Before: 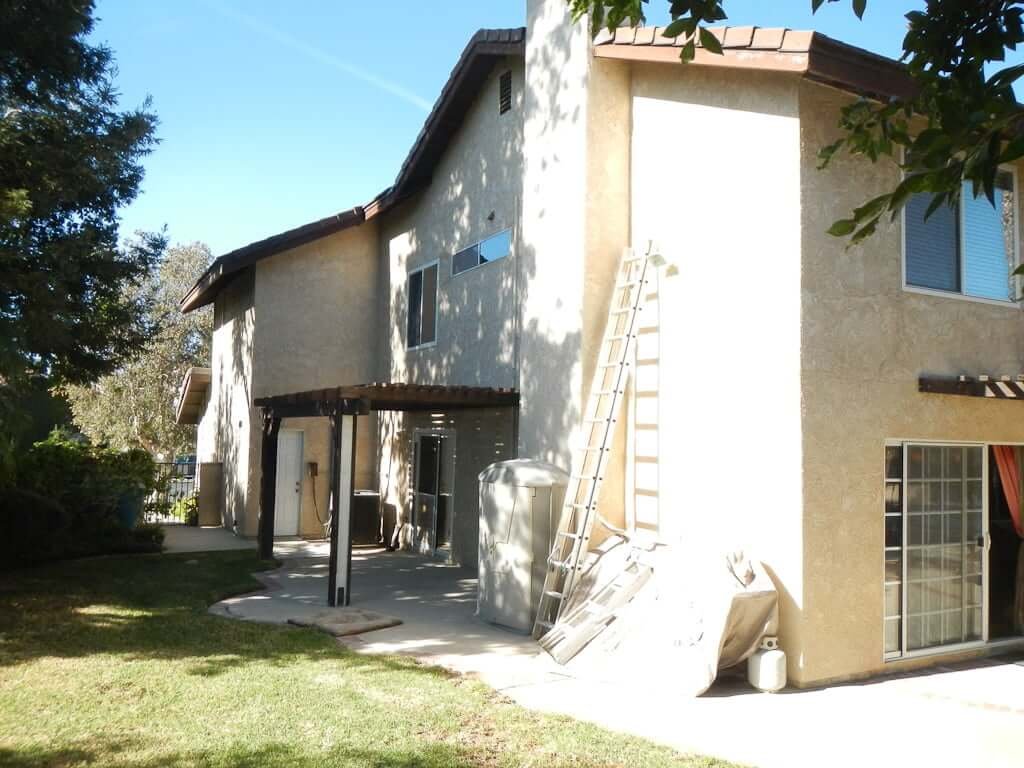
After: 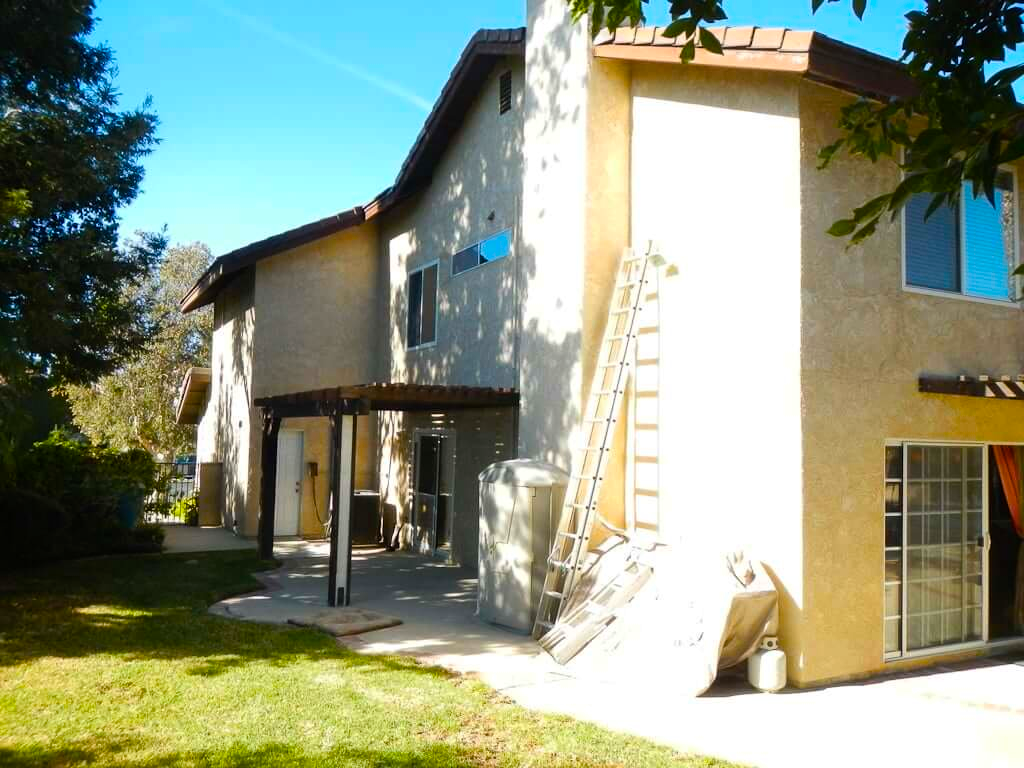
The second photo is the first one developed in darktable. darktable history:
color balance rgb: power › luminance -8.958%, linear chroma grading › global chroma 16.428%, perceptual saturation grading › global saturation 41.564%, global vibrance 14.615%
